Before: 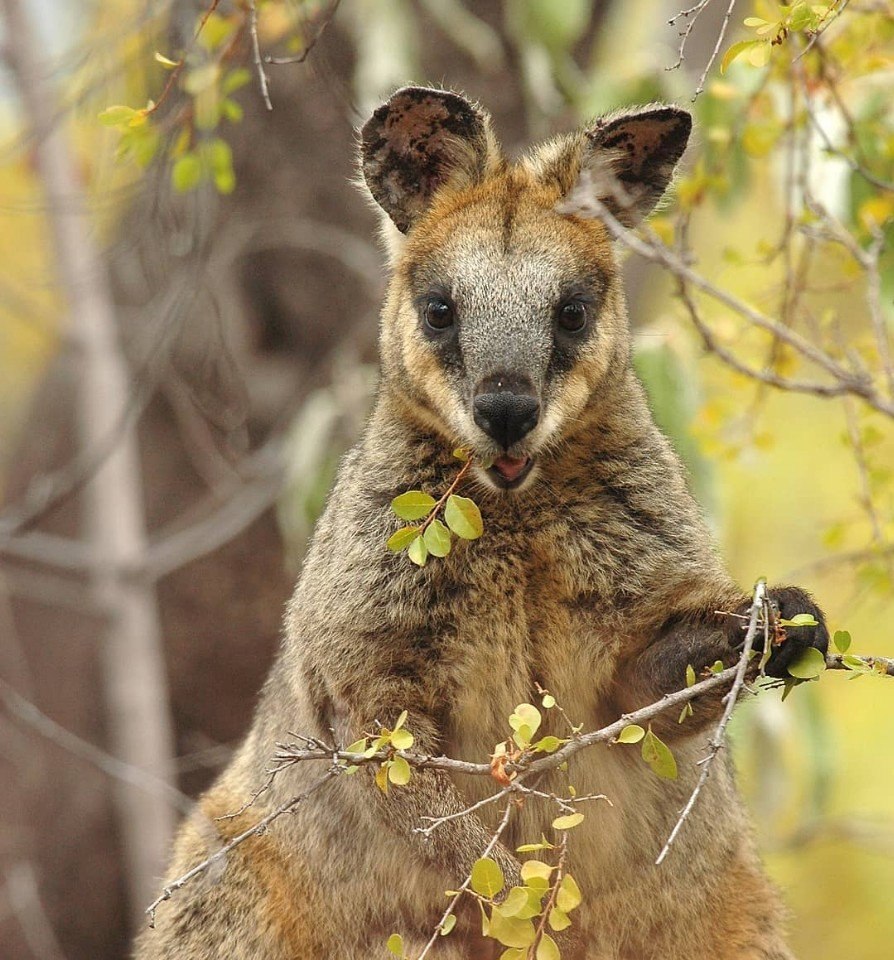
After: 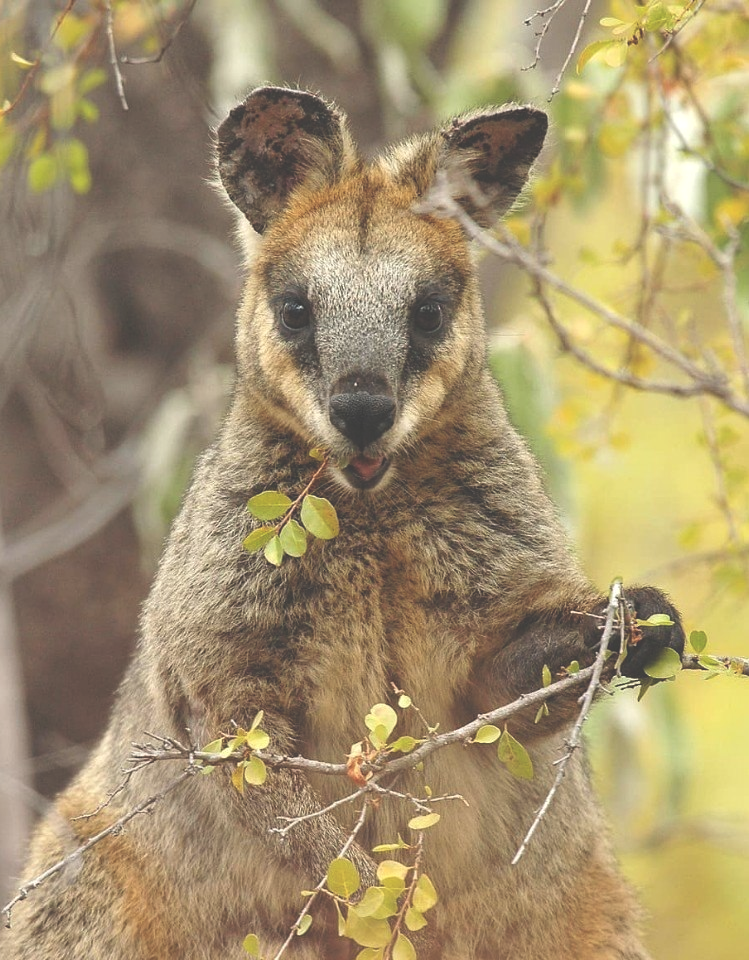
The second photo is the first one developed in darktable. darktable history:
crop: left 16.145%
exposure: black level correction -0.041, exposure 0.064 EV, compensate highlight preservation false
